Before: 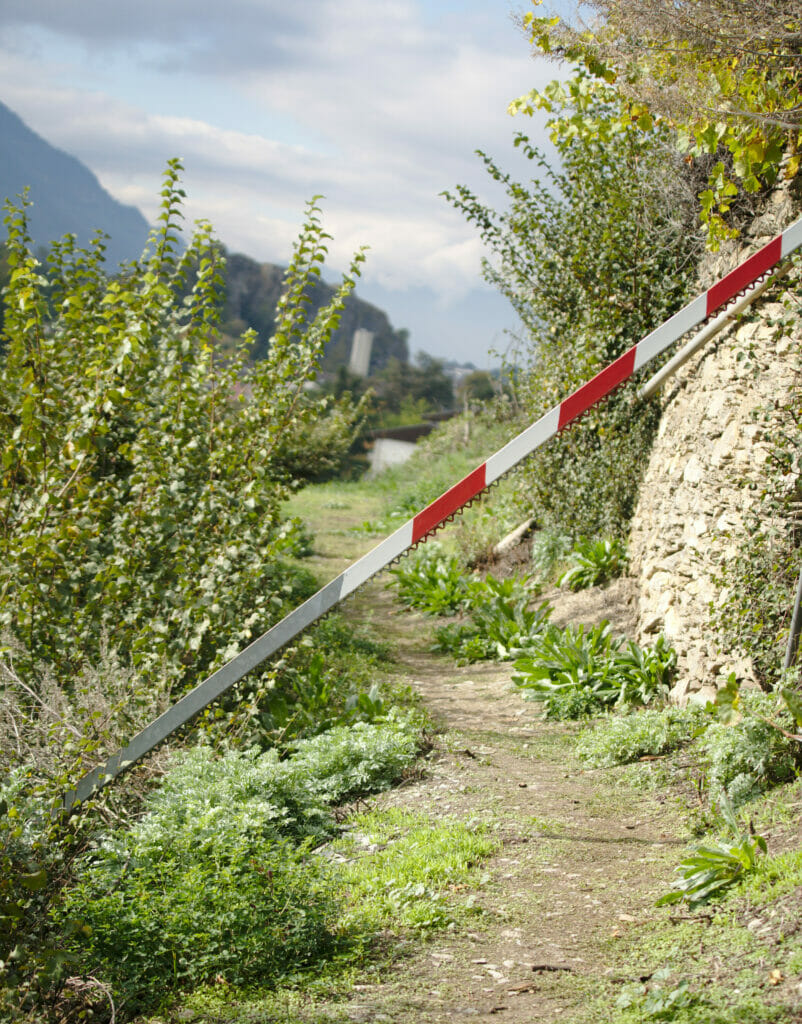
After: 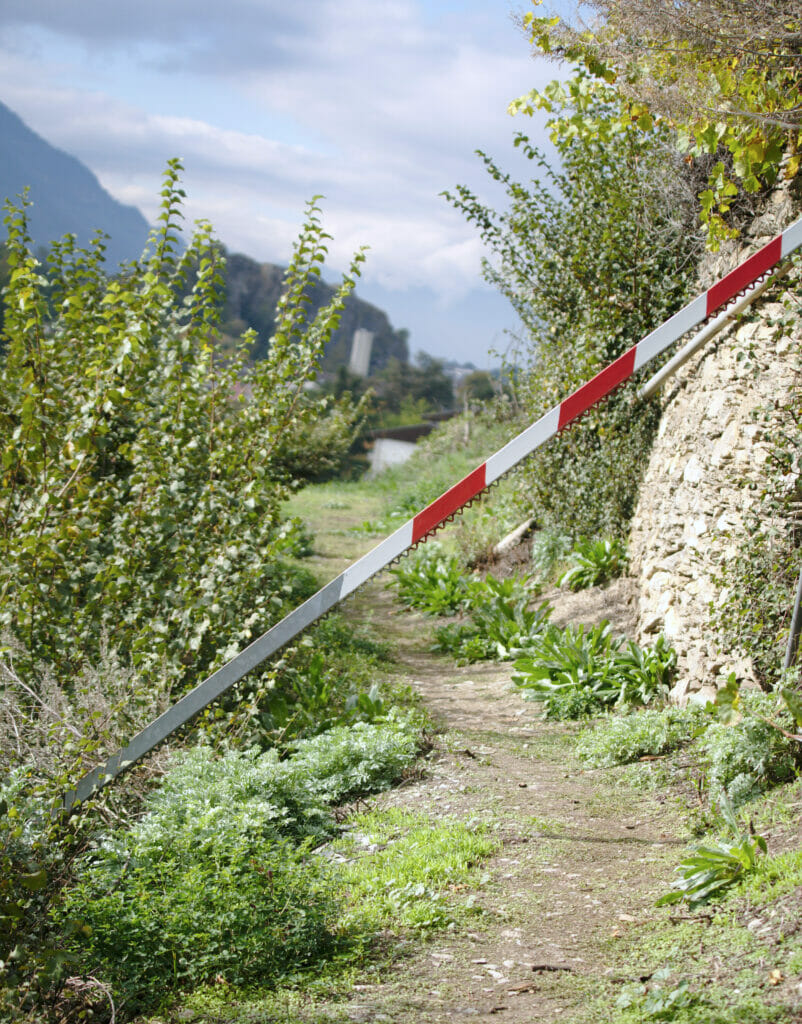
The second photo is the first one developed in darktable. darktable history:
color calibration: illuminant as shot in camera, x 0.358, y 0.373, temperature 4628.91 K, saturation algorithm version 1 (2020)
